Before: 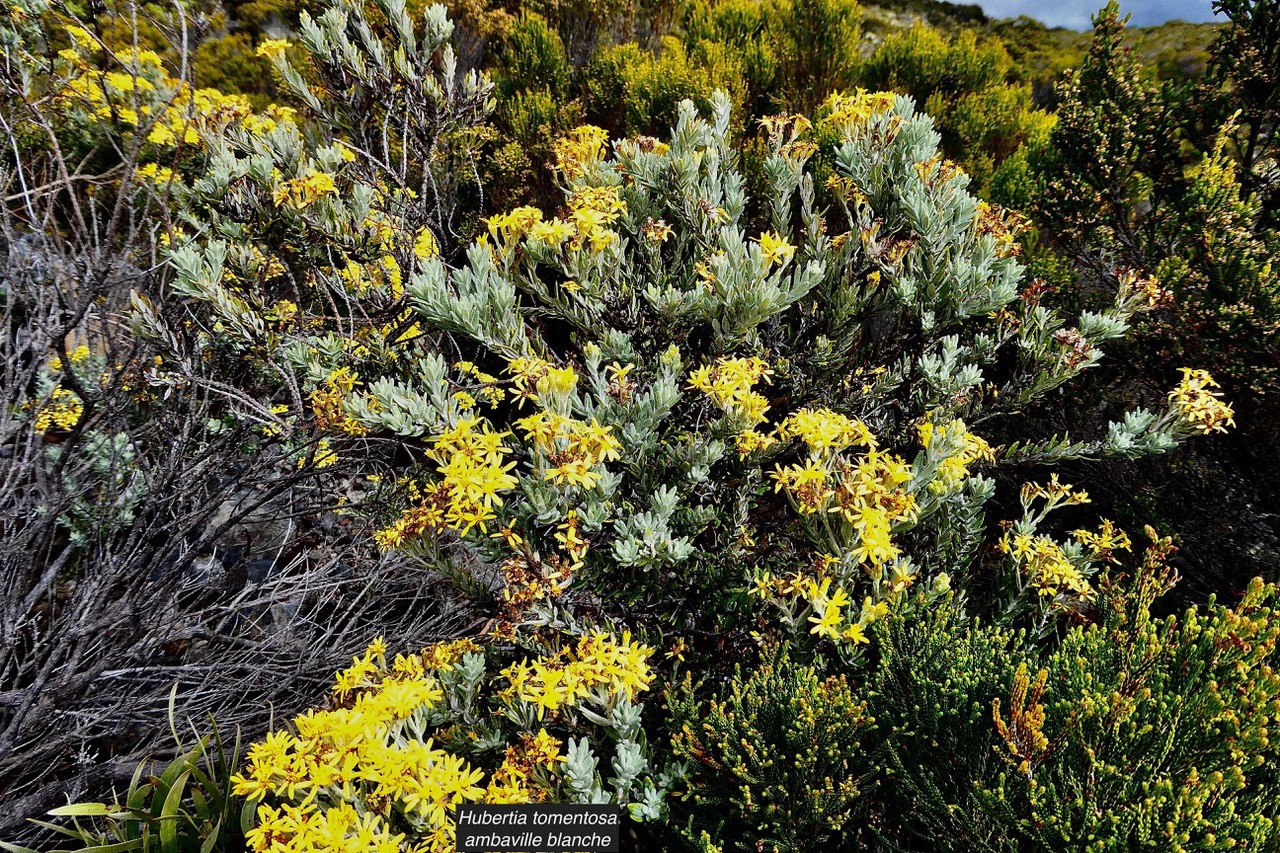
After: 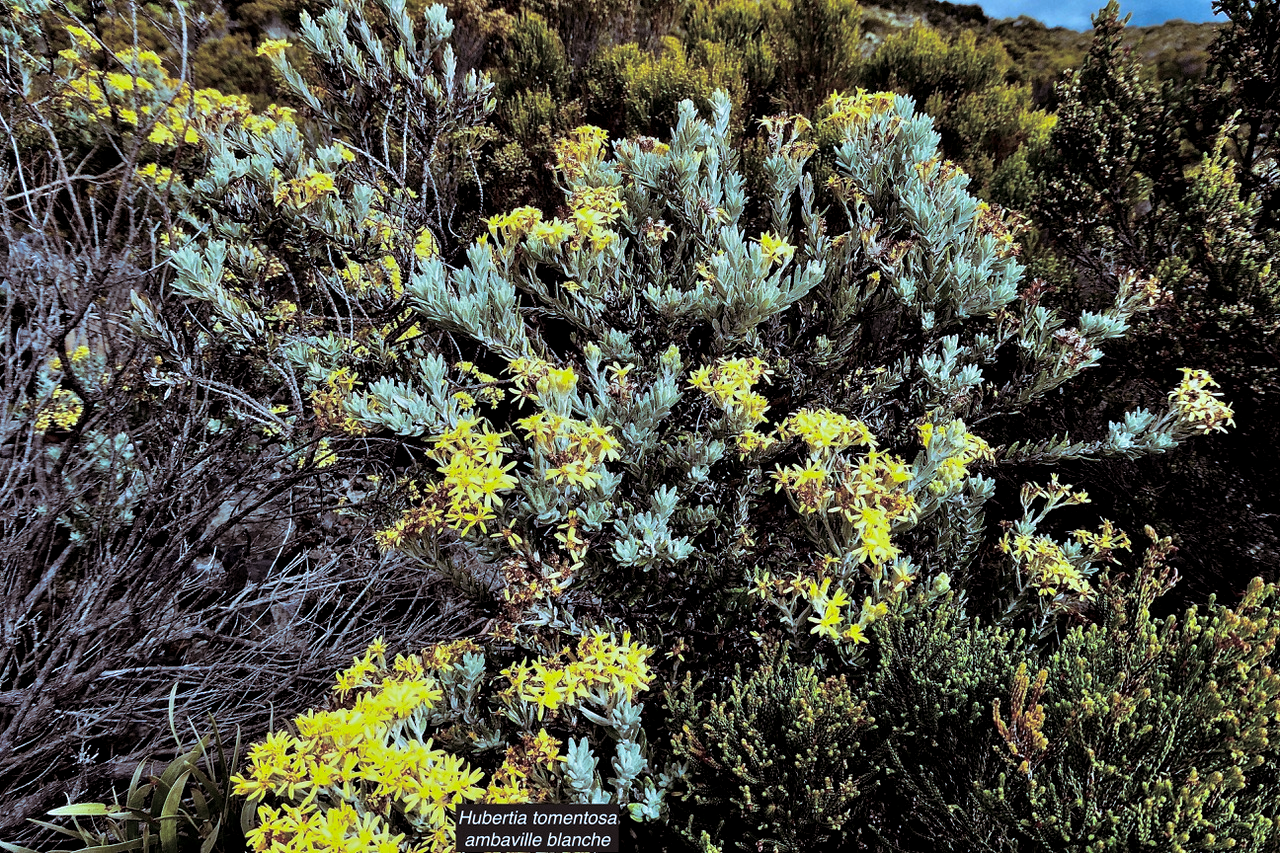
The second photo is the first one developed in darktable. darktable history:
split-toning: shadows › saturation 0.2
shadows and highlights: shadows 12, white point adjustment 1.2, highlights -0.36, soften with gaussian
color correction: highlights a* -9.35, highlights b* -23.15
